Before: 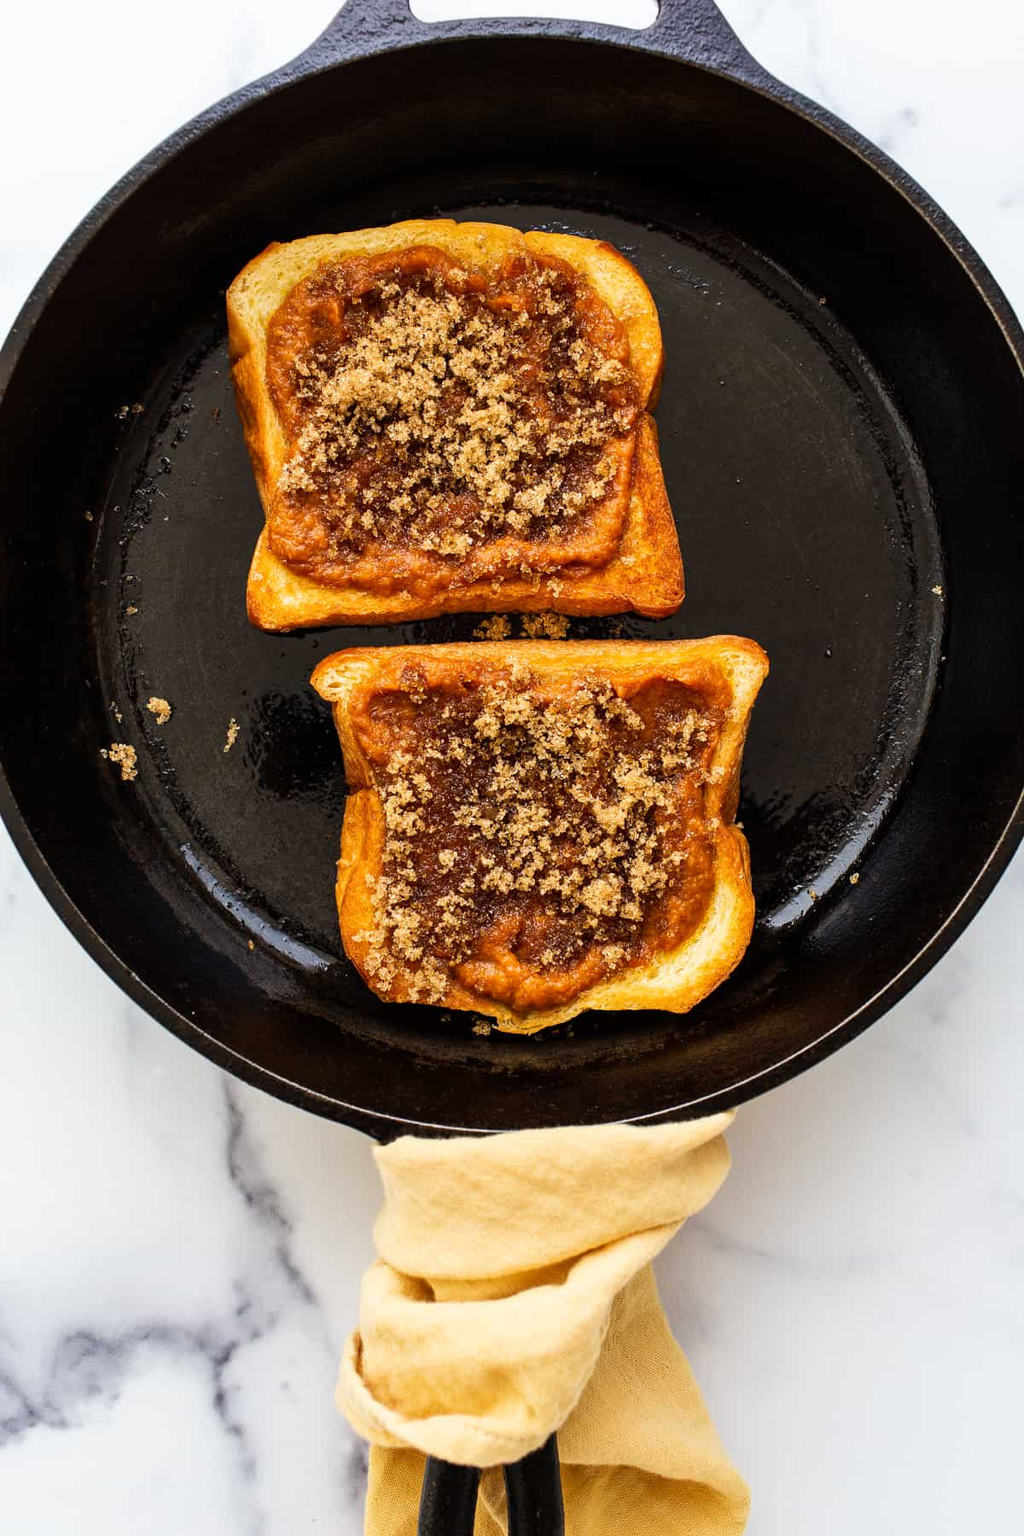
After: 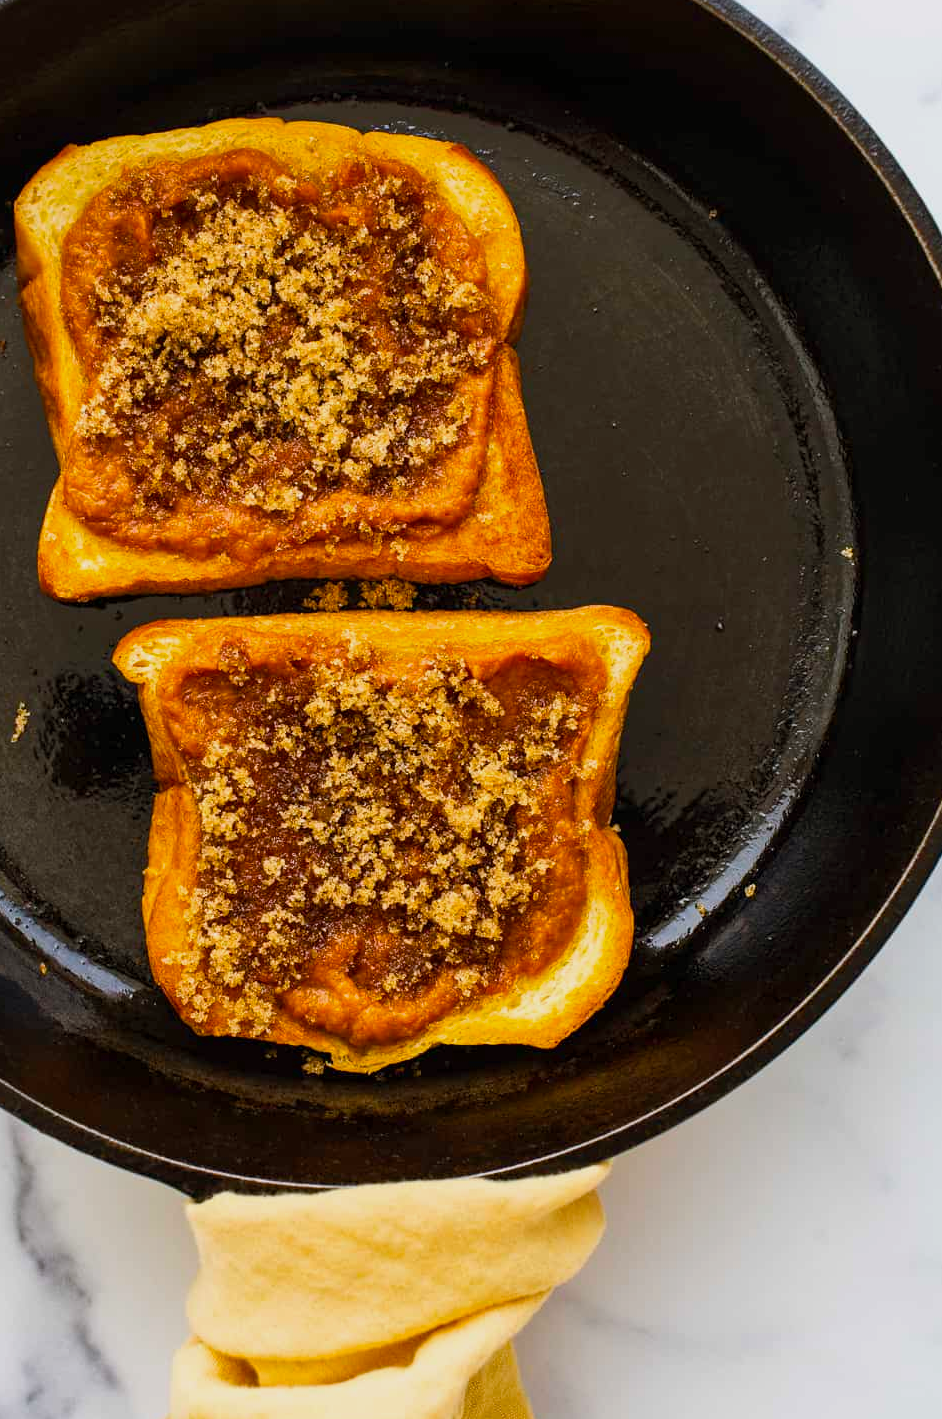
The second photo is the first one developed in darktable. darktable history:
color balance rgb: shadows lift › chroma 3.992%, shadows lift › hue 88.83°, perceptual saturation grading › global saturation 30.472%, contrast -9.946%
crop and rotate: left 20.999%, top 7.745%, right 0.478%, bottom 13.413%
